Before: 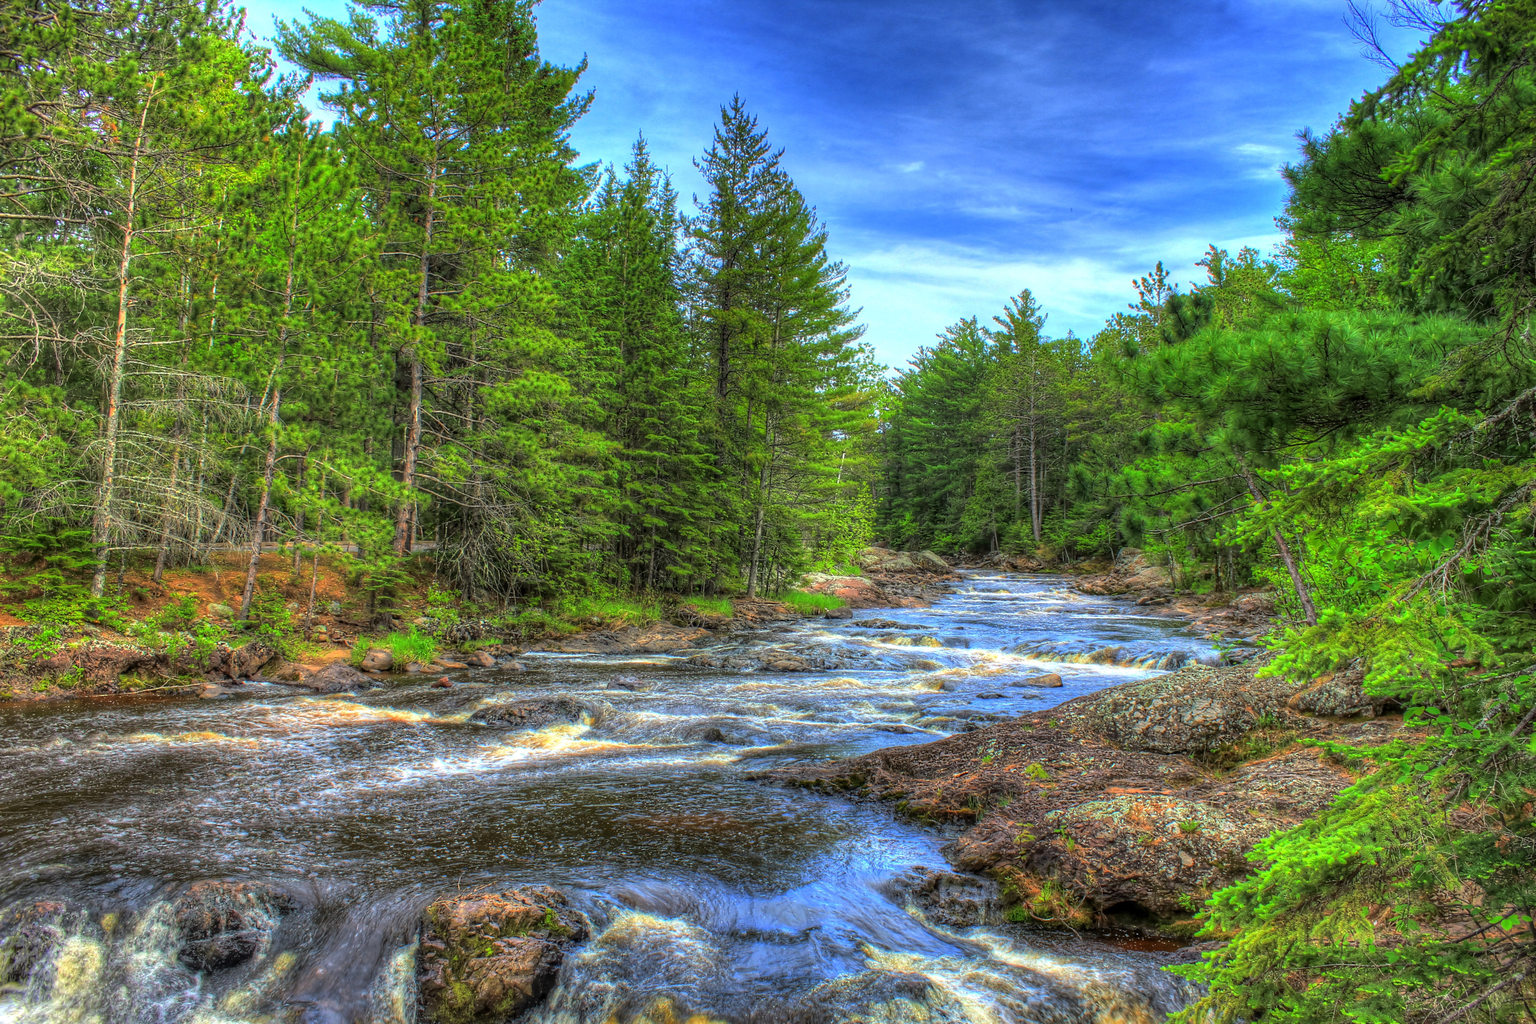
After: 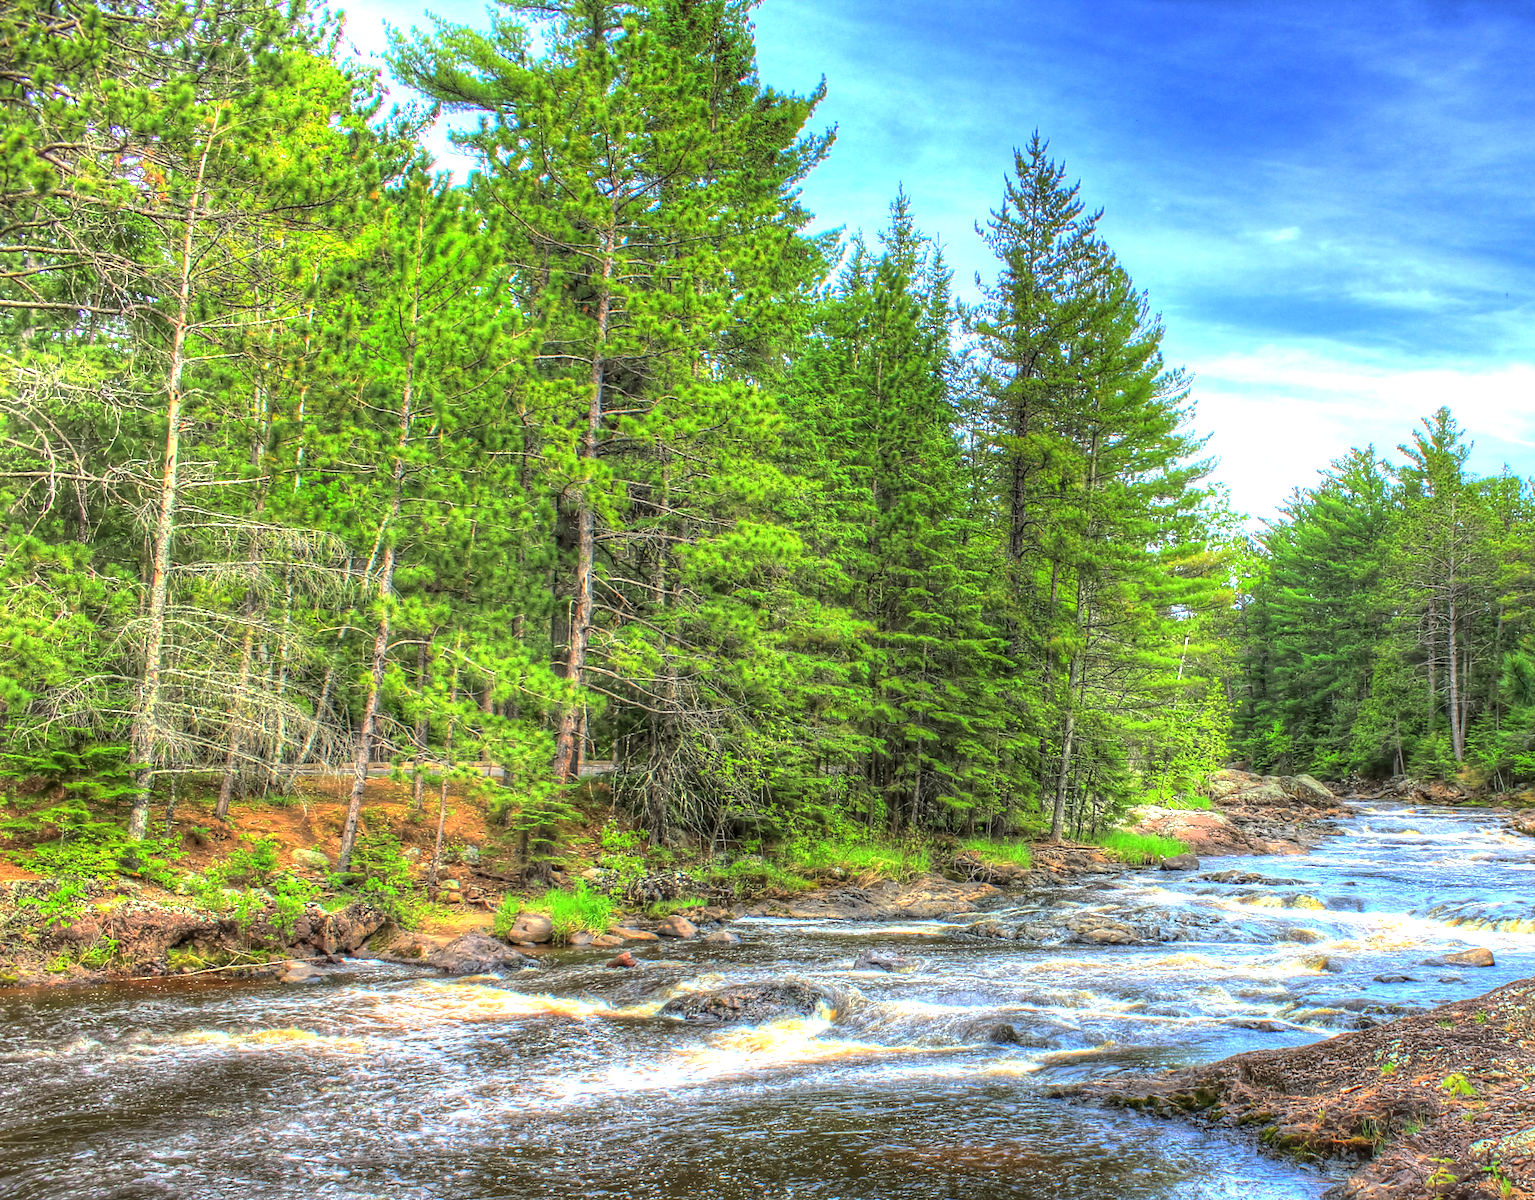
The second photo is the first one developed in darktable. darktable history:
exposure: exposure 0.921 EV, compensate highlight preservation false
crop: right 28.885%, bottom 16.626%
